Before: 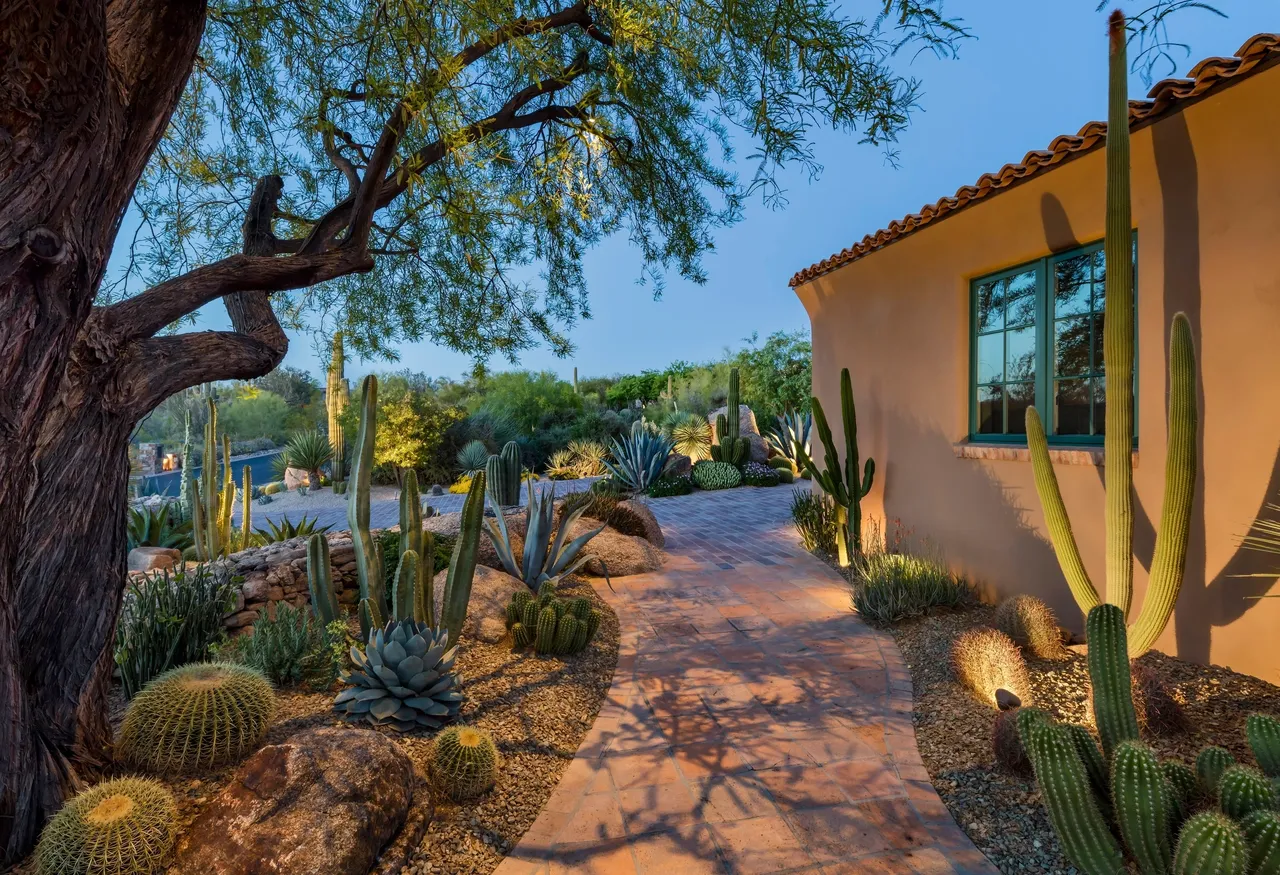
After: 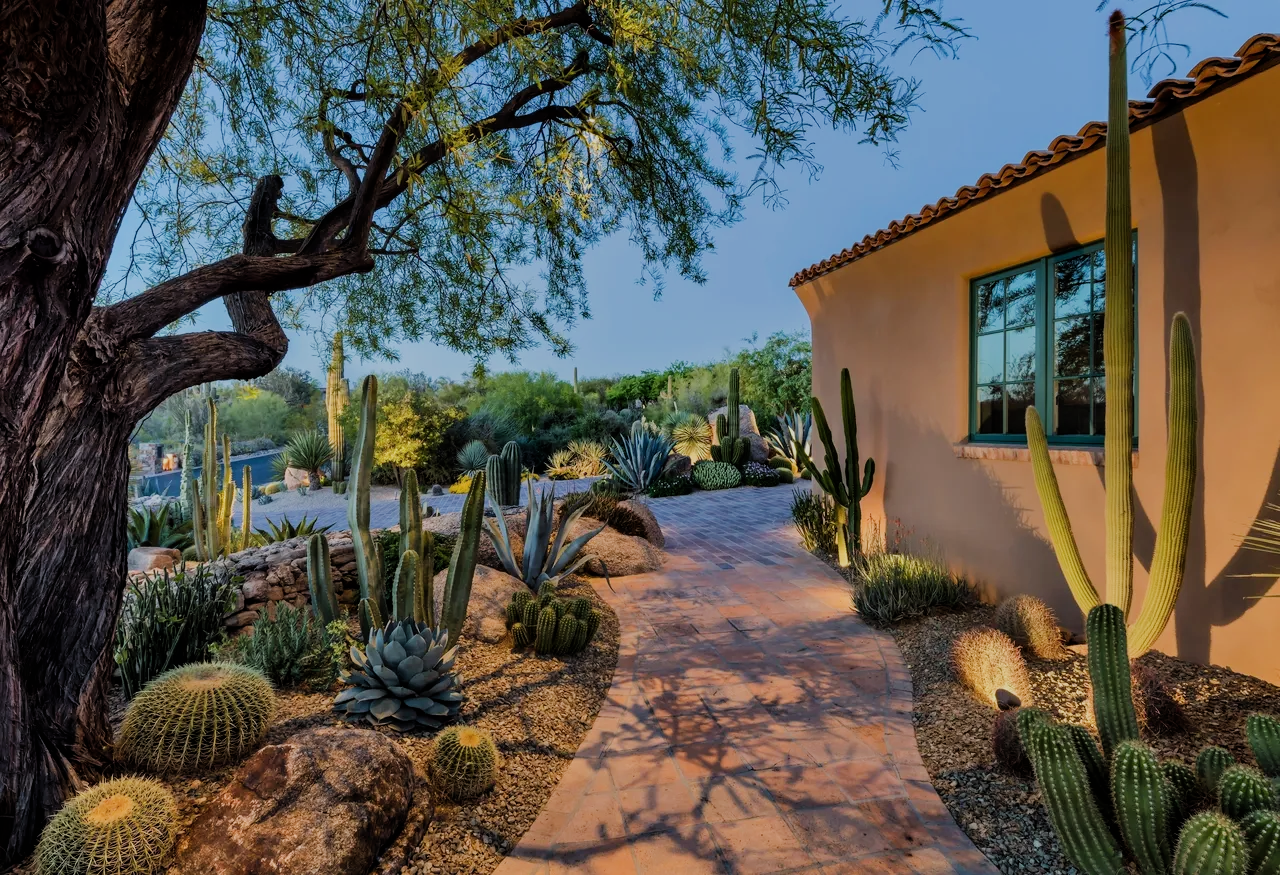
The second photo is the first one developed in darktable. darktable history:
filmic rgb: black relative exposure -7.65 EV, white relative exposure 4.56 EV, hardness 3.61
shadows and highlights: shadows 37.27, highlights -28.18, soften with gaussian
